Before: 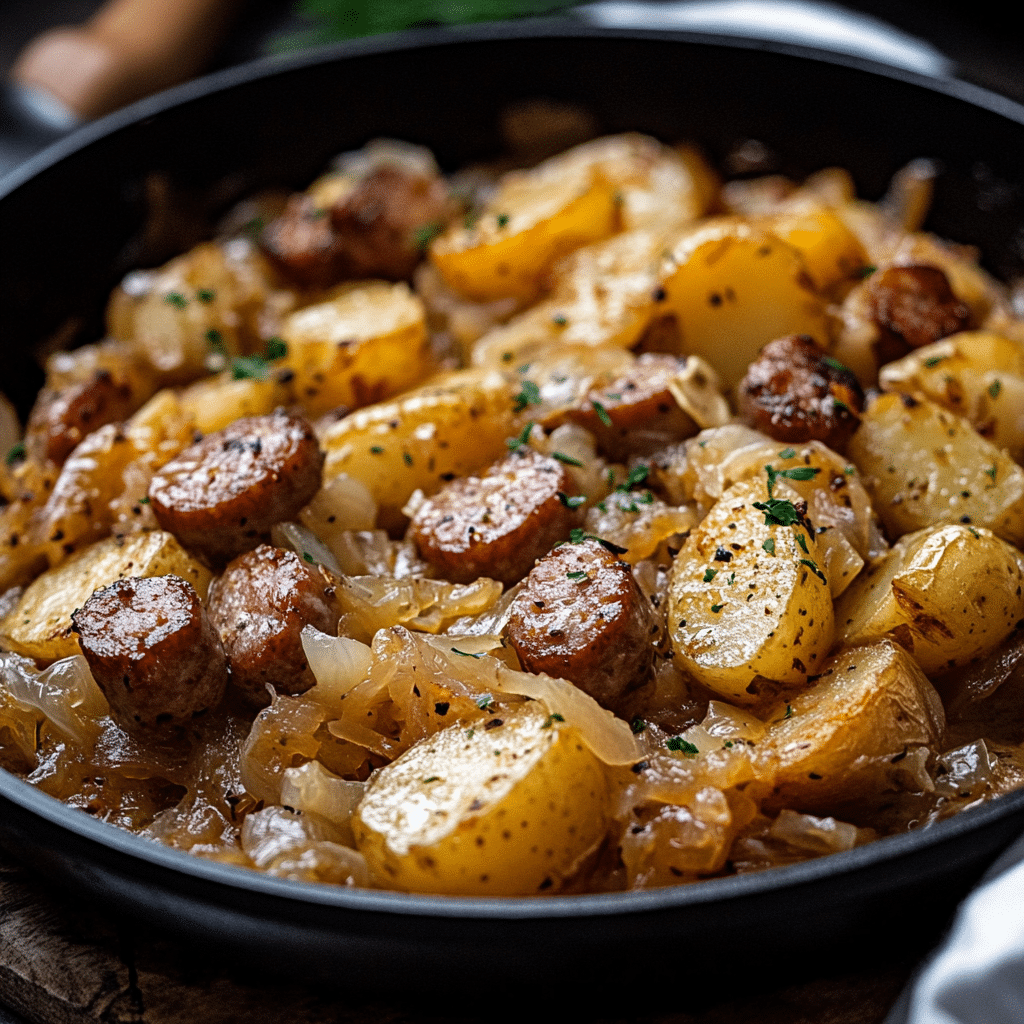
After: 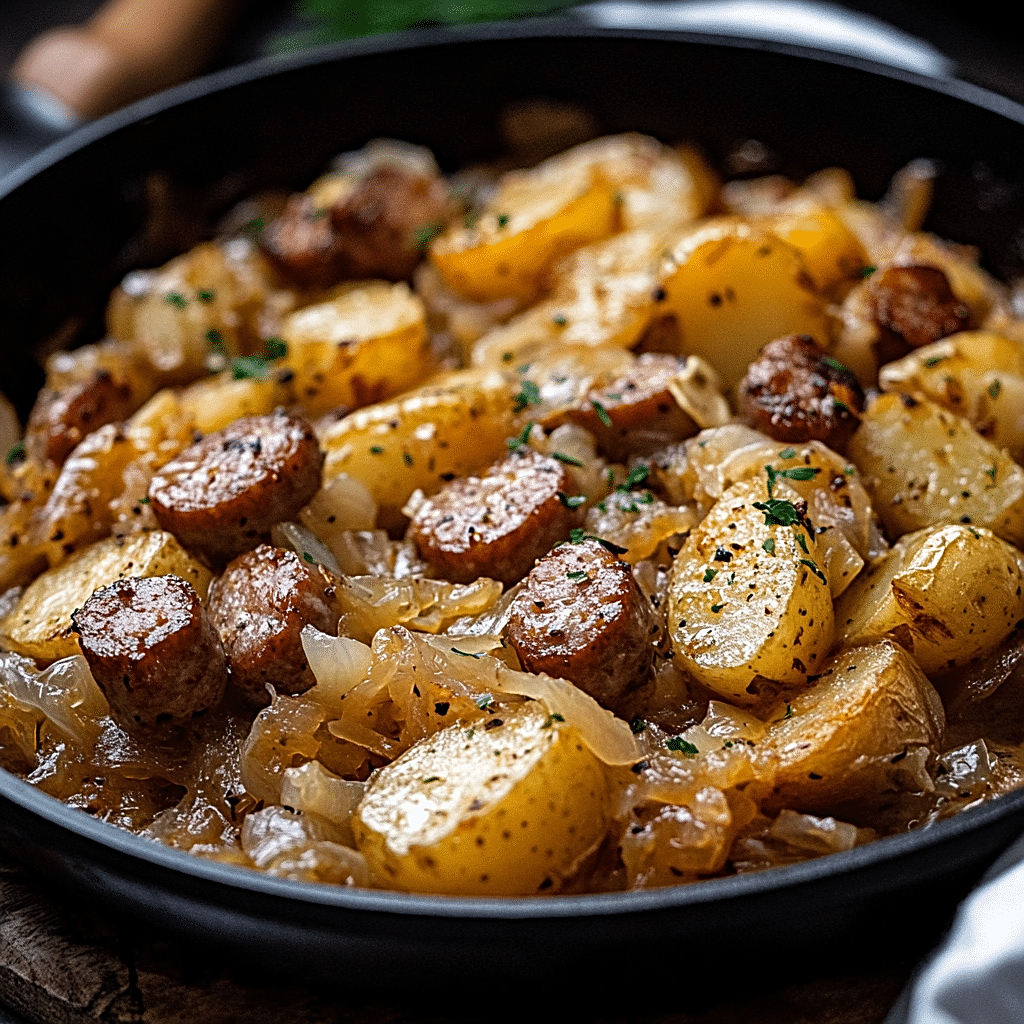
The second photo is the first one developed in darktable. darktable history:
exposure: exposure 0.025 EV, compensate exposure bias true, compensate highlight preservation false
sharpen: on, module defaults
